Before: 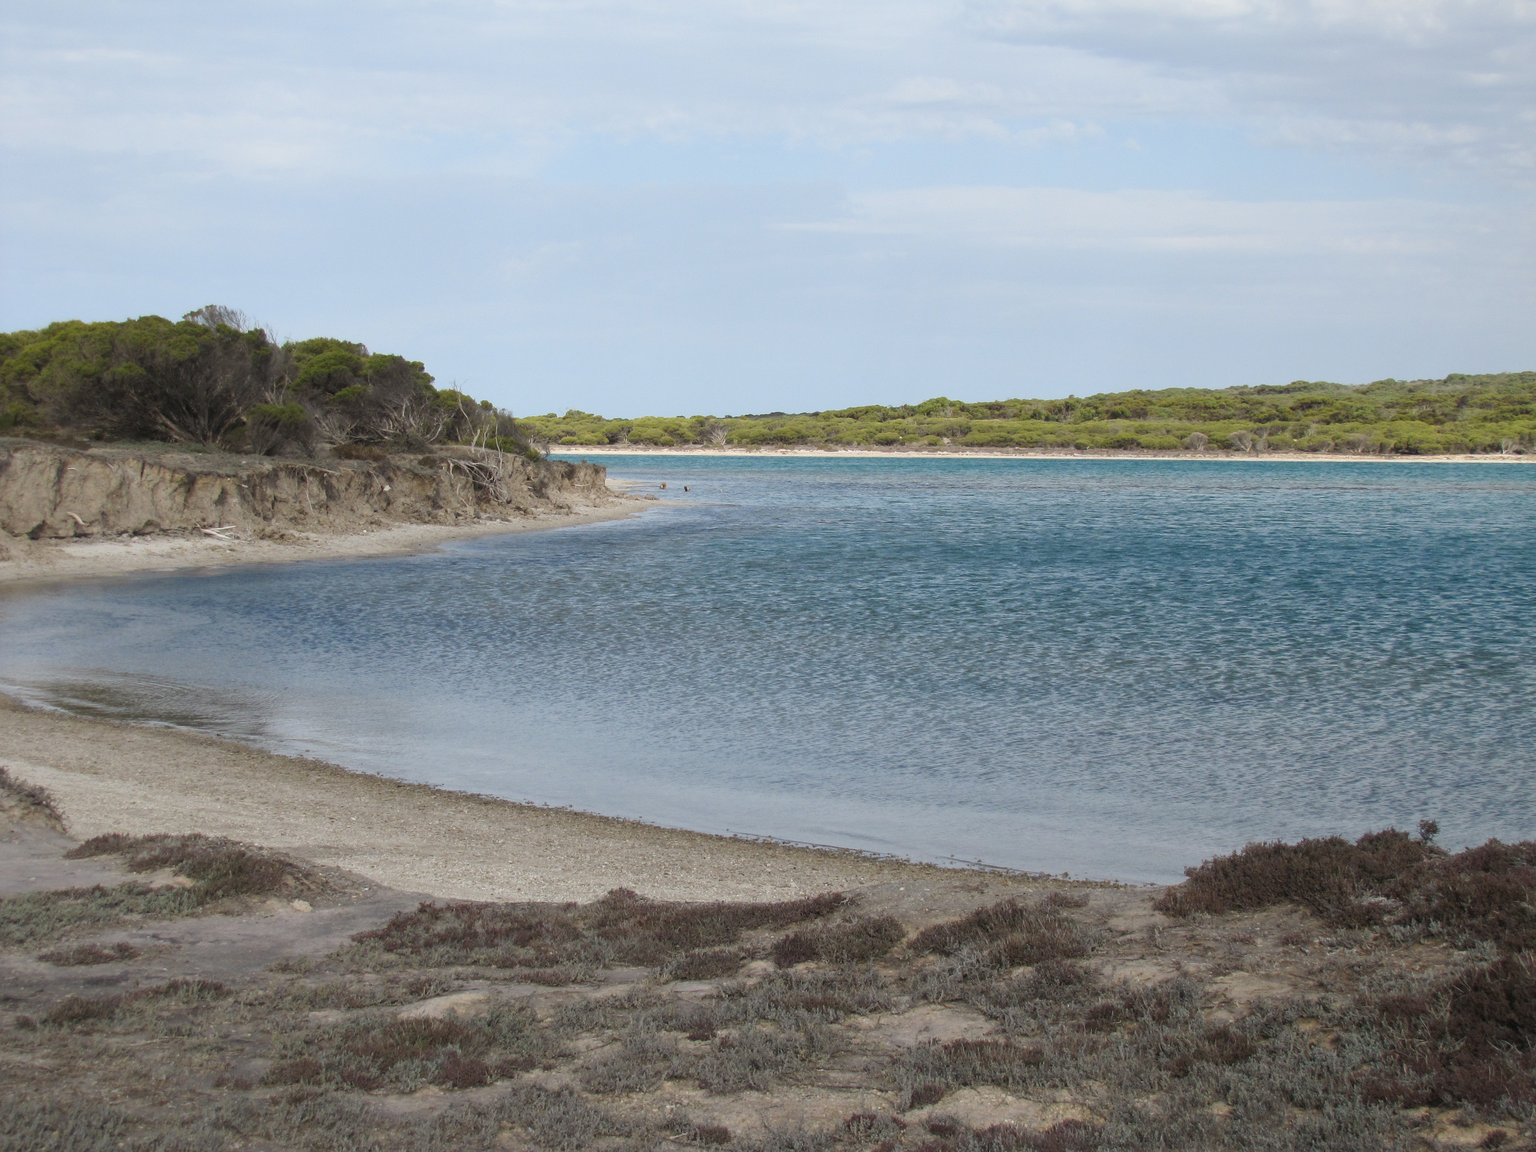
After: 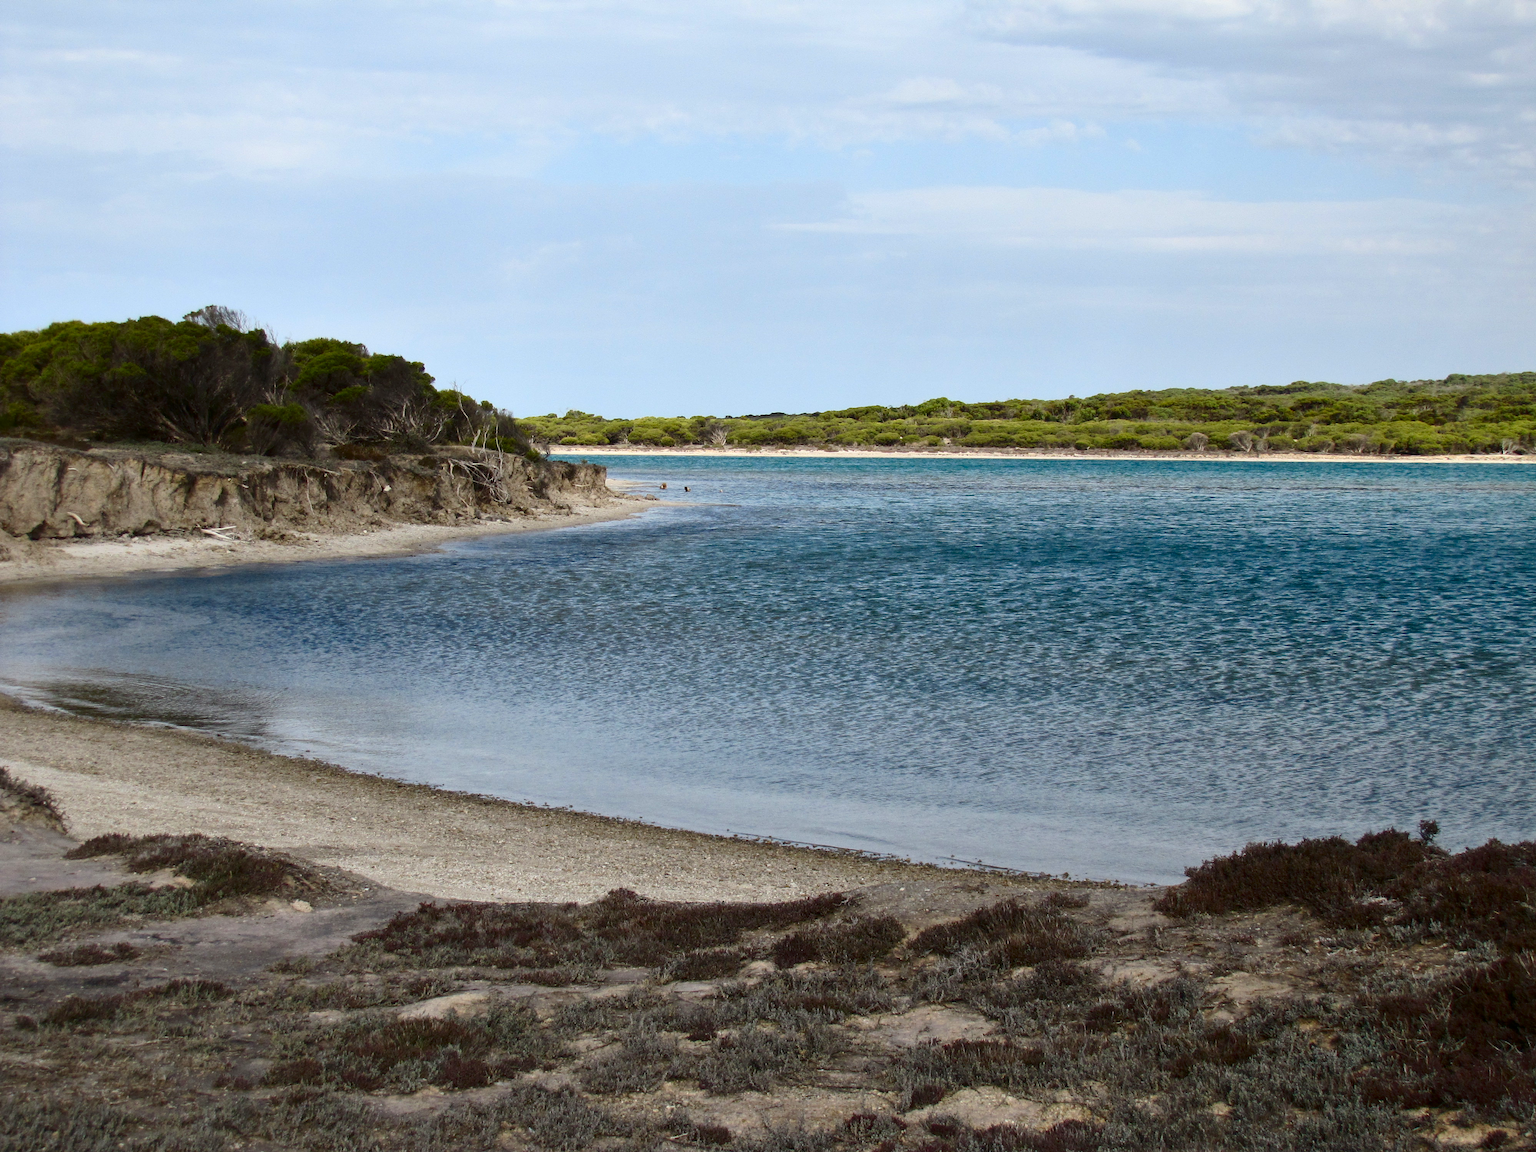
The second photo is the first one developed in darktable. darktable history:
shadows and highlights: shadows 35, highlights -35, soften with gaussian
contrast brightness saturation: contrast 0.22, brightness -0.19, saturation 0.24
exposure: black level correction 0.002, exposure 0.15 EV, compensate highlight preservation false
